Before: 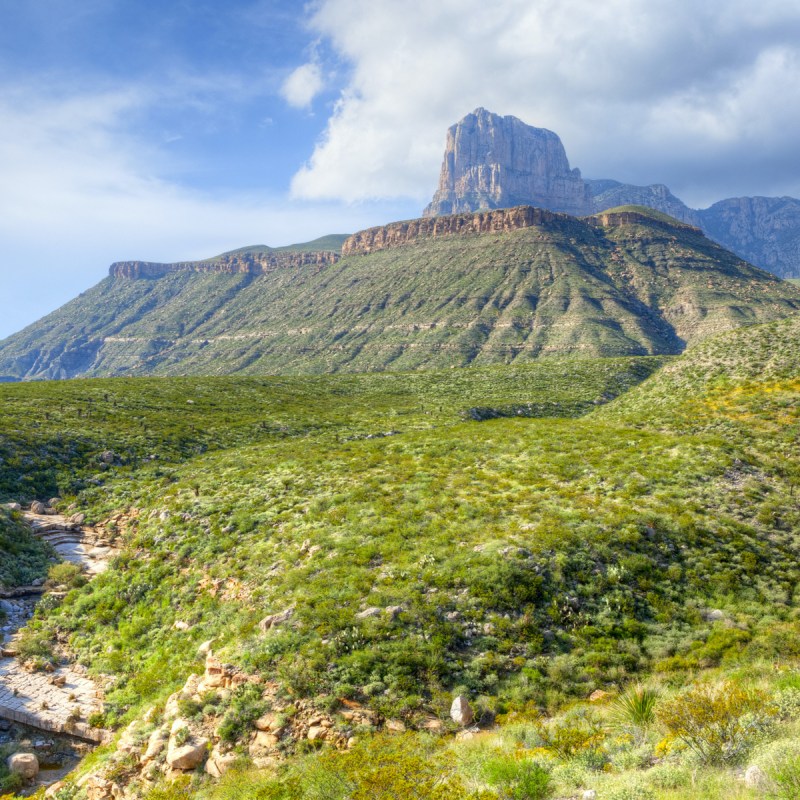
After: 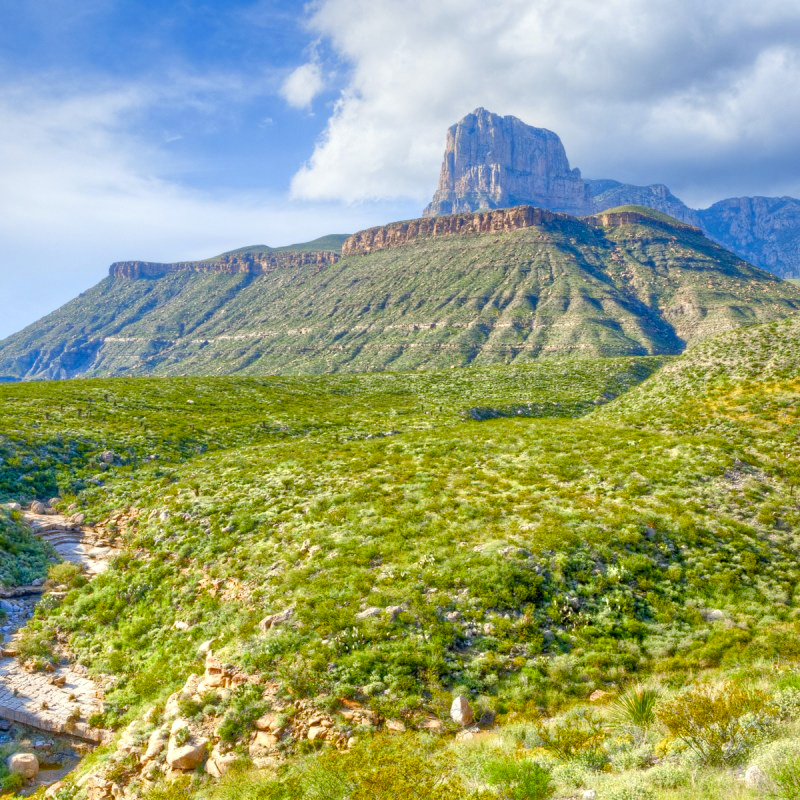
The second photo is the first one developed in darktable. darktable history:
shadows and highlights: shadows 4.03, highlights -17.25, soften with gaussian
tone equalizer: -7 EV 0.157 EV, -6 EV 0.571 EV, -5 EV 1.15 EV, -4 EV 1.31 EV, -3 EV 1.13 EV, -2 EV 0.6 EV, -1 EV 0.155 EV
local contrast: mode bilateral grid, contrast 21, coarseness 49, detail 119%, midtone range 0.2
color balance rgb: perceptual saturation grading › global saturation 0.889%, perceptual saturation grading › highlights -17.271%, perceptual saturation grading › mid-tones 33.146%, perceptual saturation grading › shadows 50.43%, global vibrance 20%
